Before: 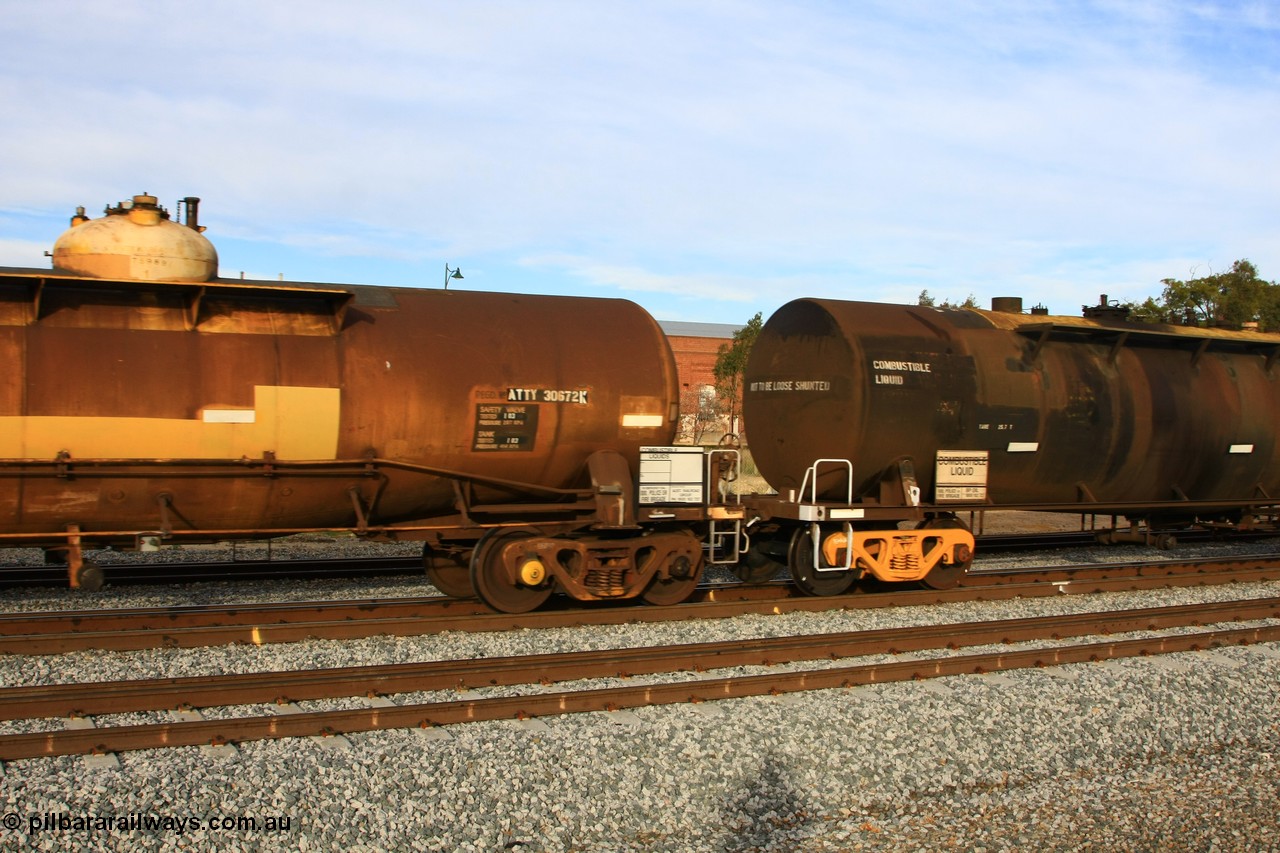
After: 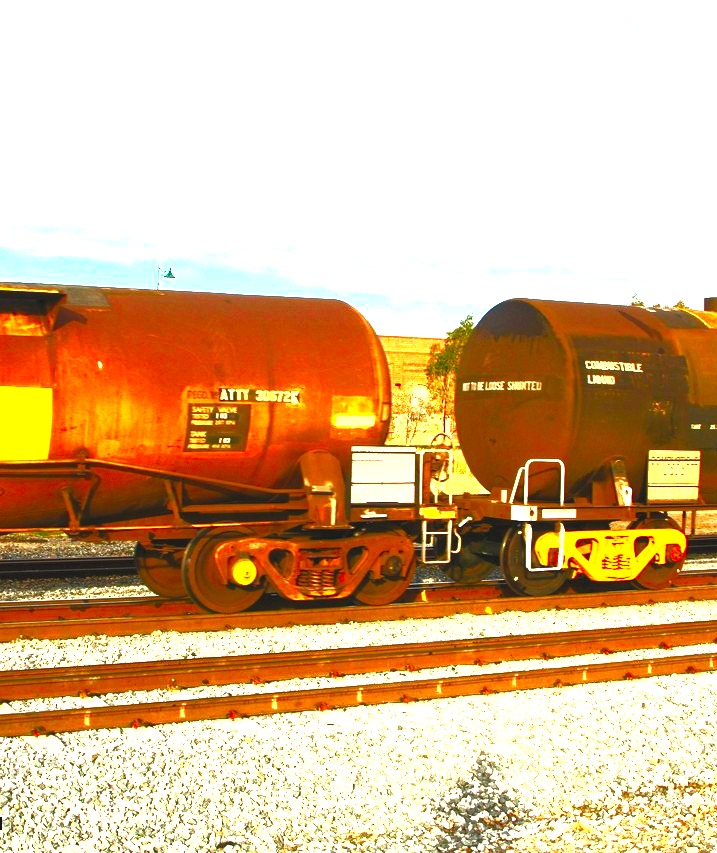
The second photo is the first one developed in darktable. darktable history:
exposure: compensate highlight preservation false
levels: black 0.084%, levels [0, 0.374, 0.749]
contrast brightness saturation: contrast 0.983, brightness 0.988, saturation 0.993
crop and rotate: left 22.518%, right 21.438%
